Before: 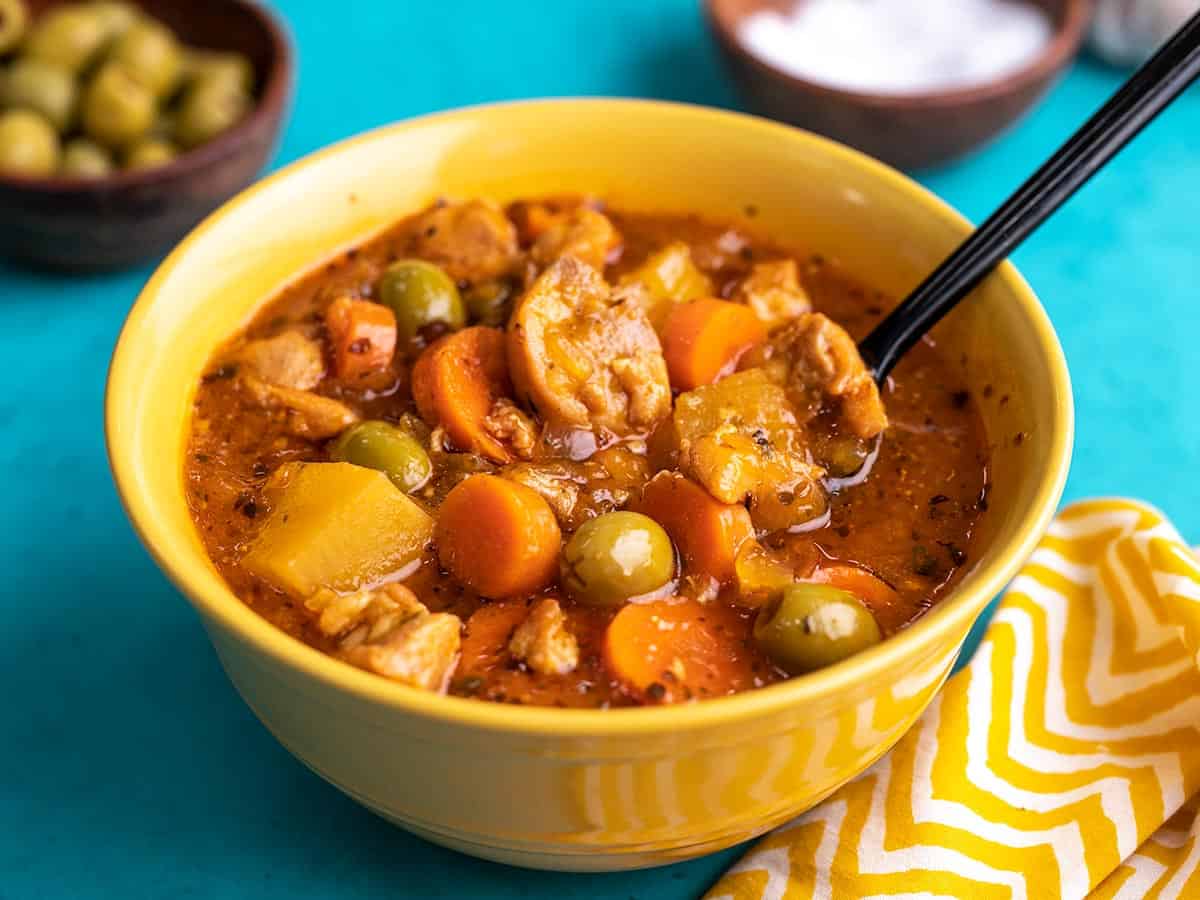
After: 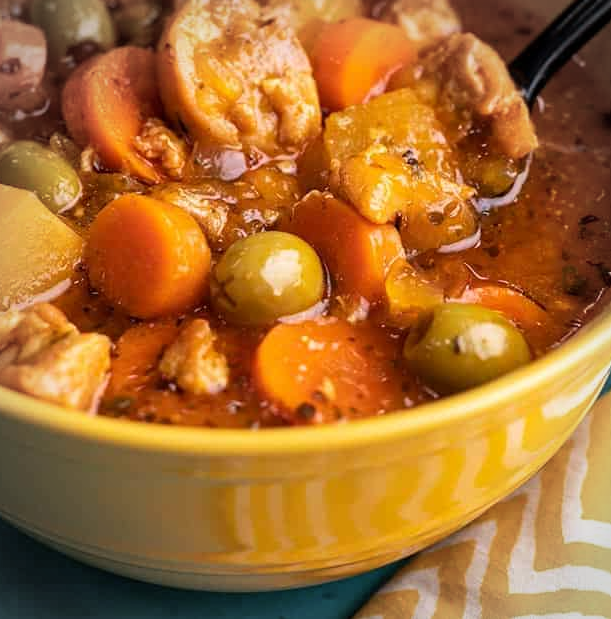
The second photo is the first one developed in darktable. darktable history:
crop and rotate: left 29.237%, top 31.152%, right 19.807%
vignetting: fall-off radius 45%, brightness -0.33
